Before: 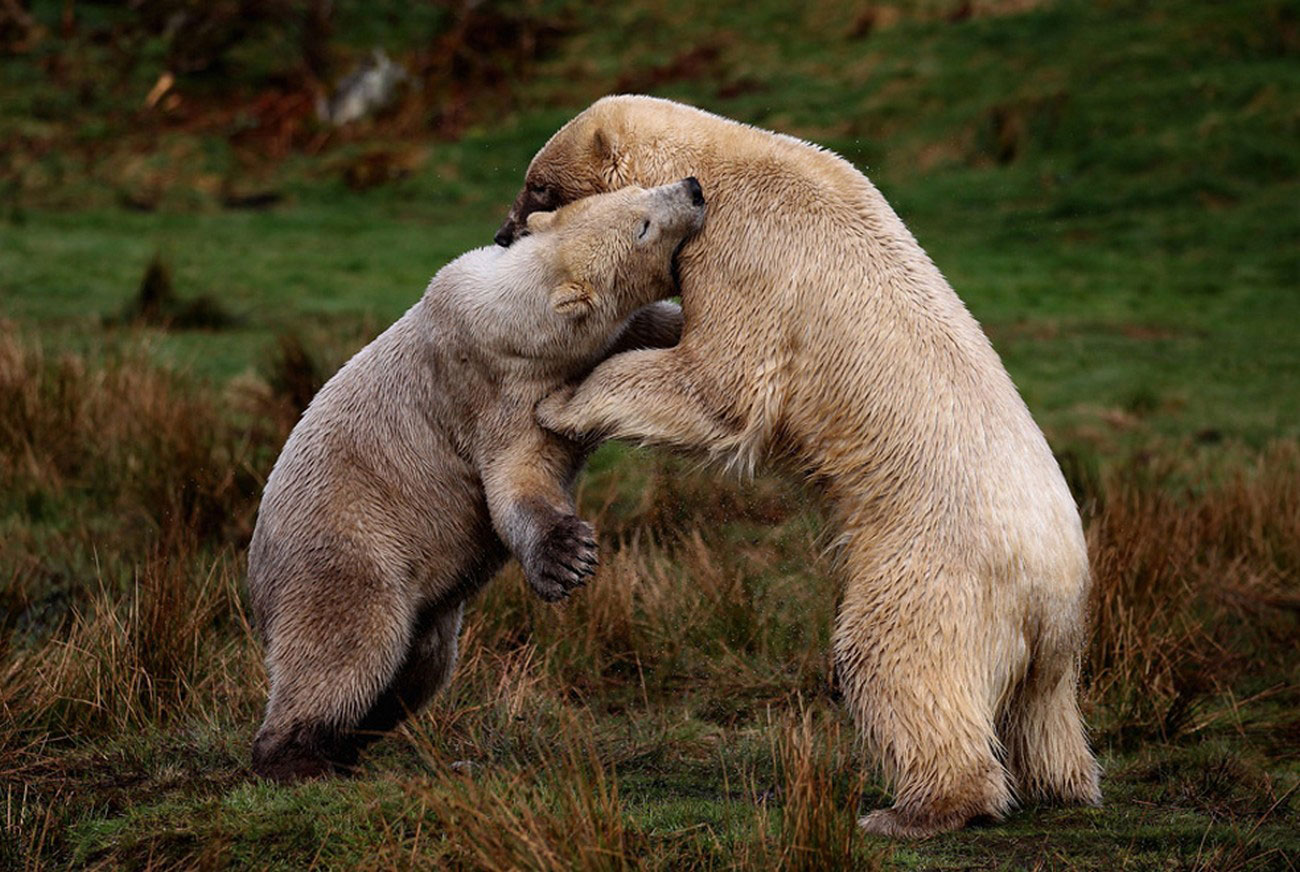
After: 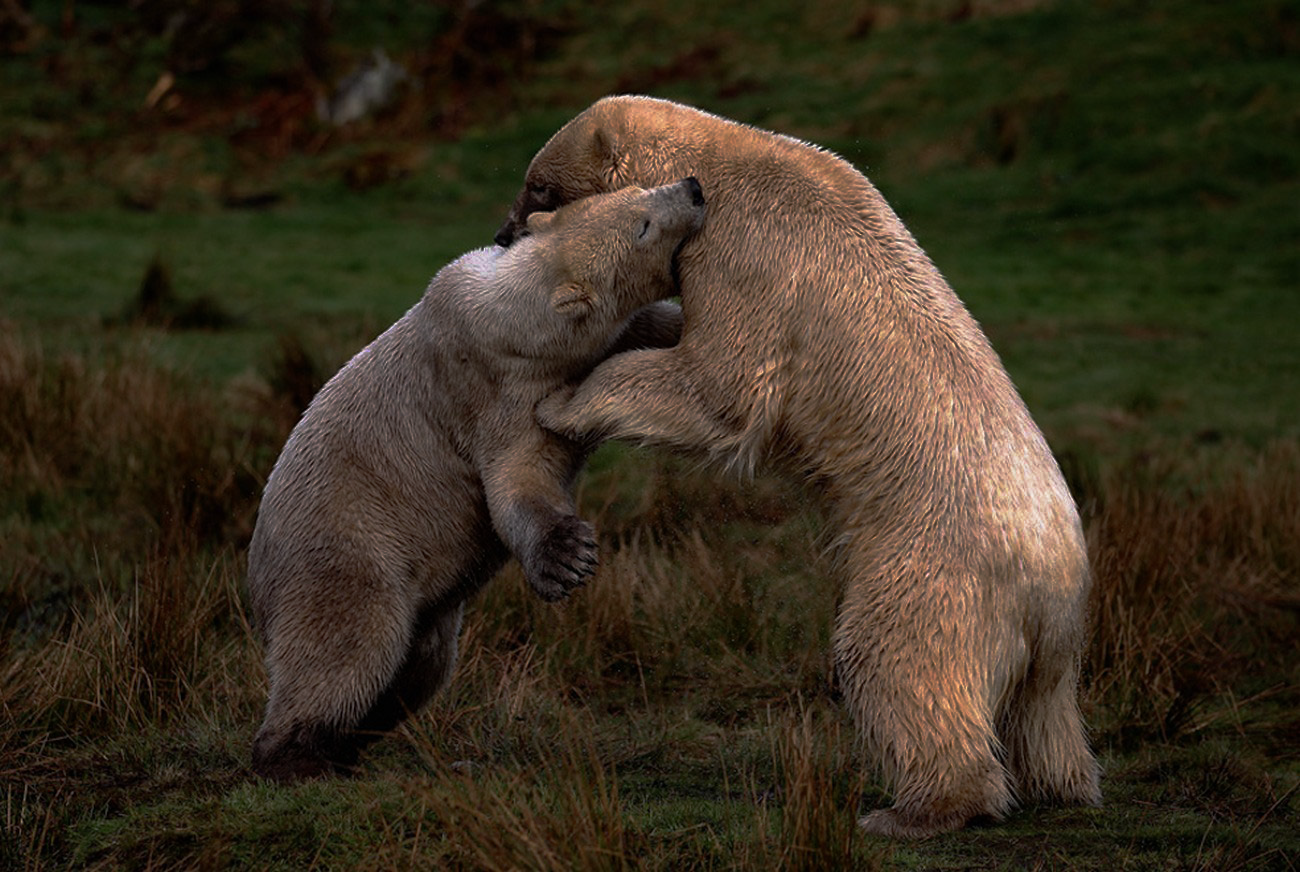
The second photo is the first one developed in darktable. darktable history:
base curve: curves: ch0 [(0, 0) (0.564, 0.291) (0.802, 0.731) (1, 1)], preserve colors none
